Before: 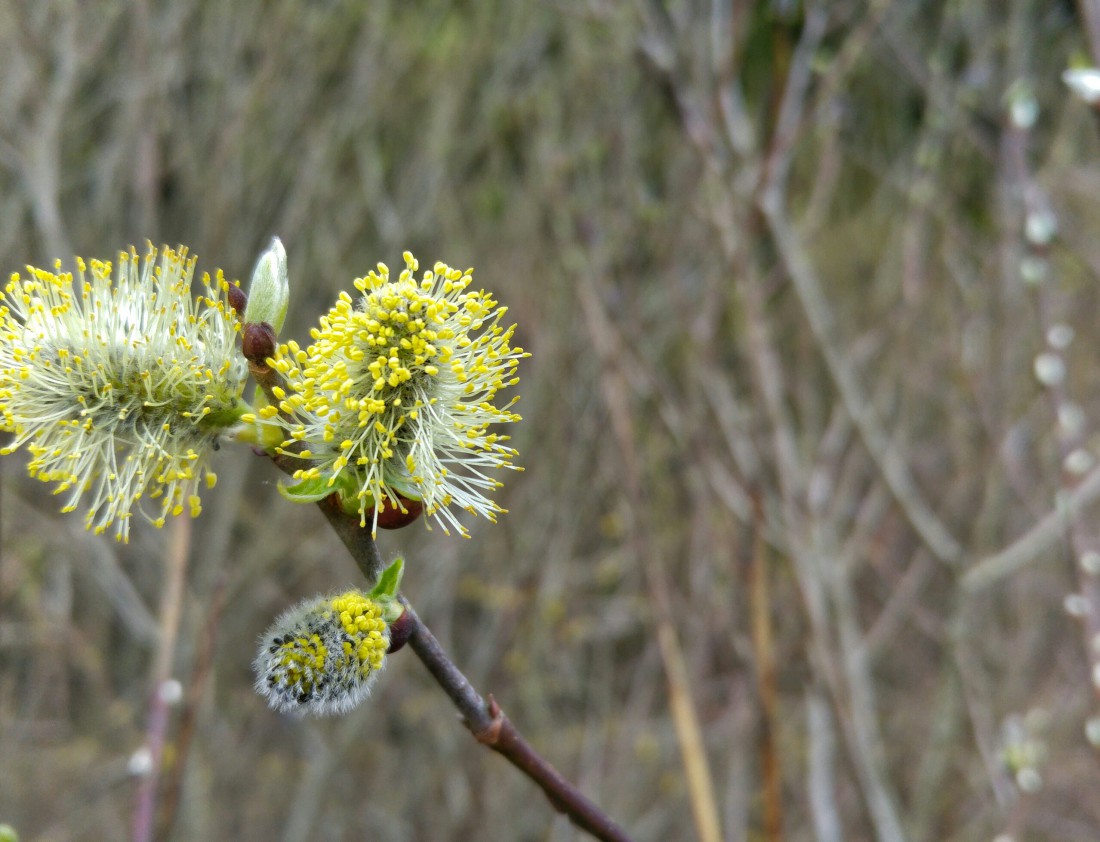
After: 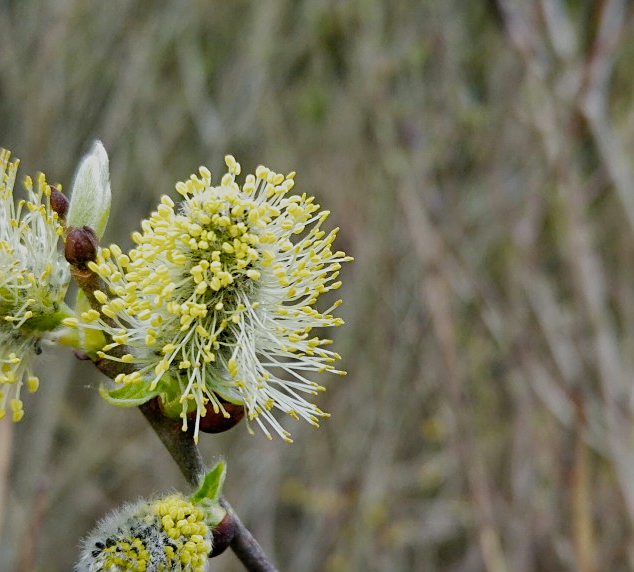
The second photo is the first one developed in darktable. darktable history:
crop: left 16.236%, top 11.464%, right 26.115%, bottom 20.534%
tone equalizer: on, module defaults
shadows and highlights: shadows 31.52, highlights -31.3, soften with gaussian
sharpen: amount 0.492
filmic rgb: black relative exposure -7.65 EV, white relative exposure 4.56 EV, hardness 3.61, add noise in highlights 0.001, preserve chrominance no, color science v3 (2019), use custom middle-gray values true, contrast in highlights soft
